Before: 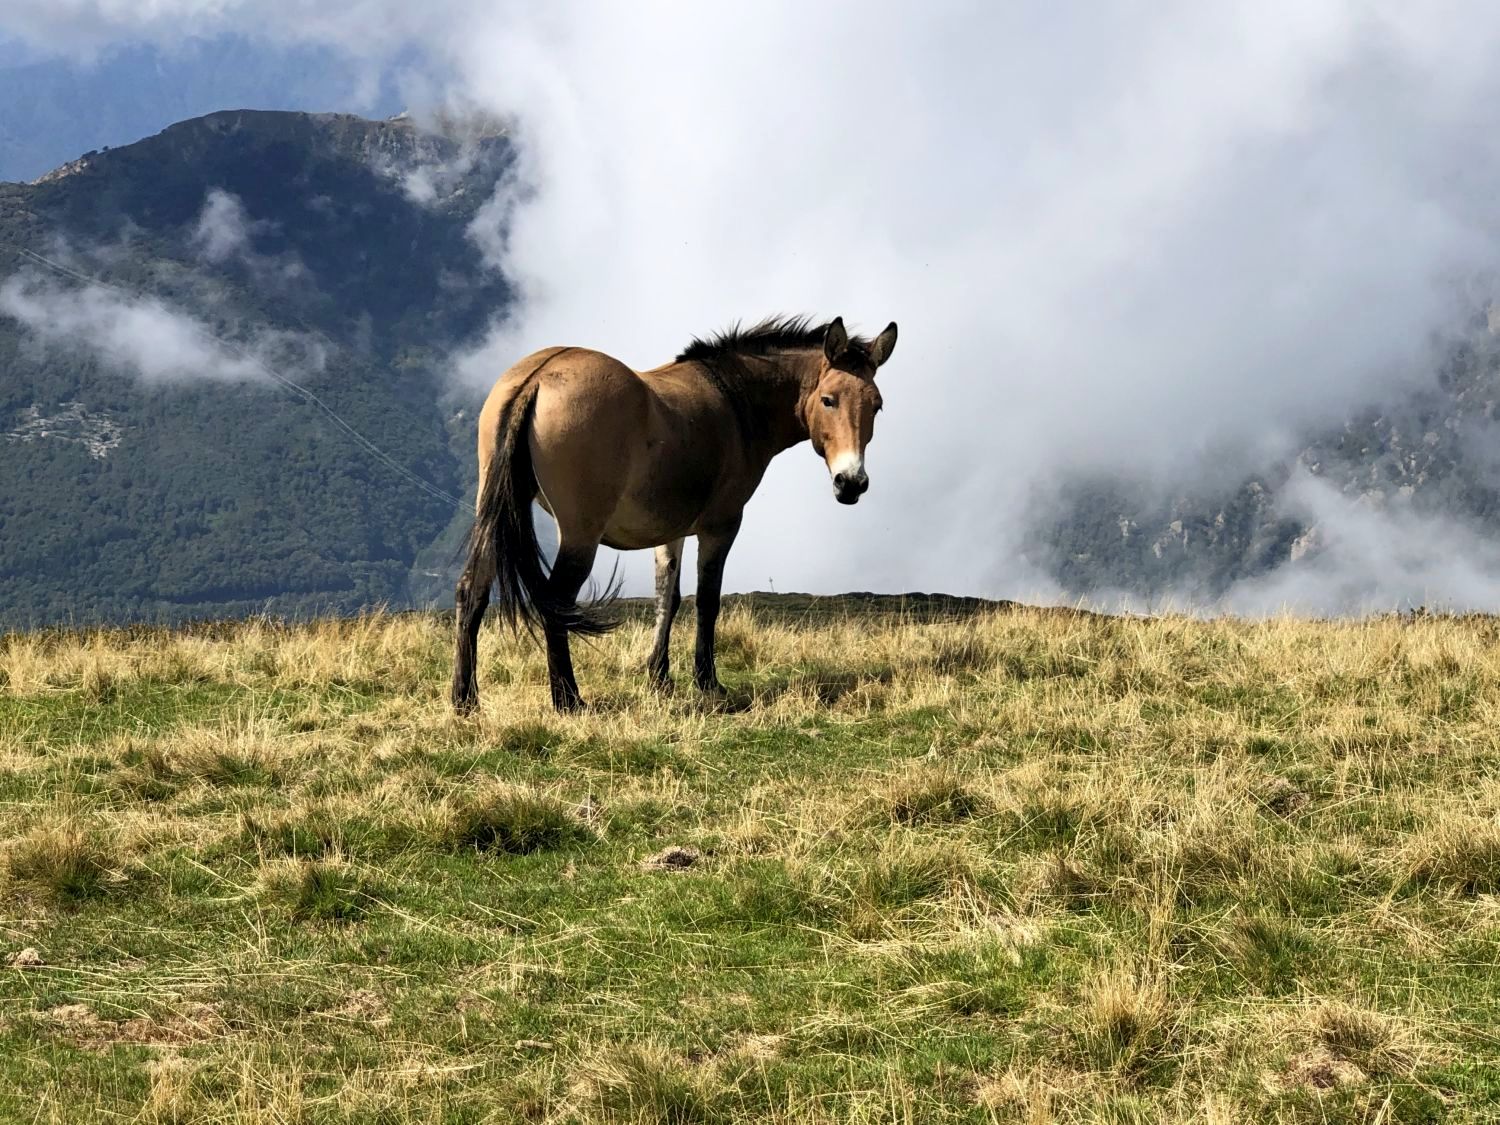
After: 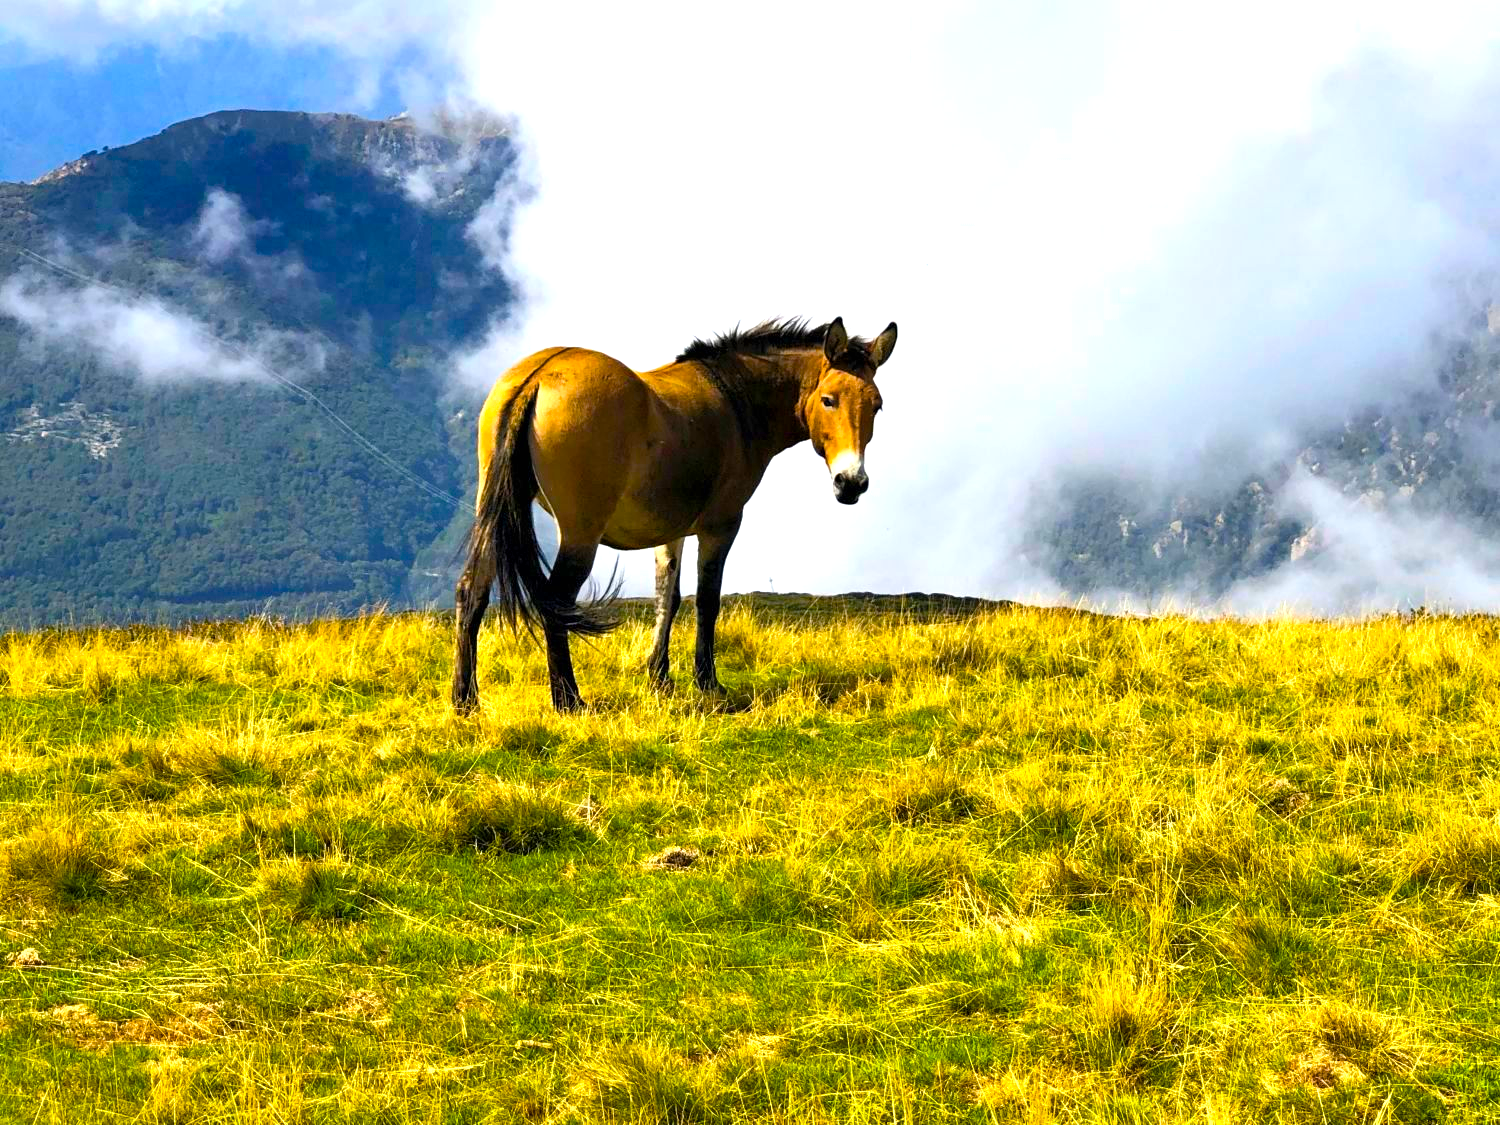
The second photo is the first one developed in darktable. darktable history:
exposure: black level correction 0, exposure 0.7 EV, compensate exposure bias true, compensate highlight preservation false
color balance rgb: perceptual saturation grading › global saturation 100%
